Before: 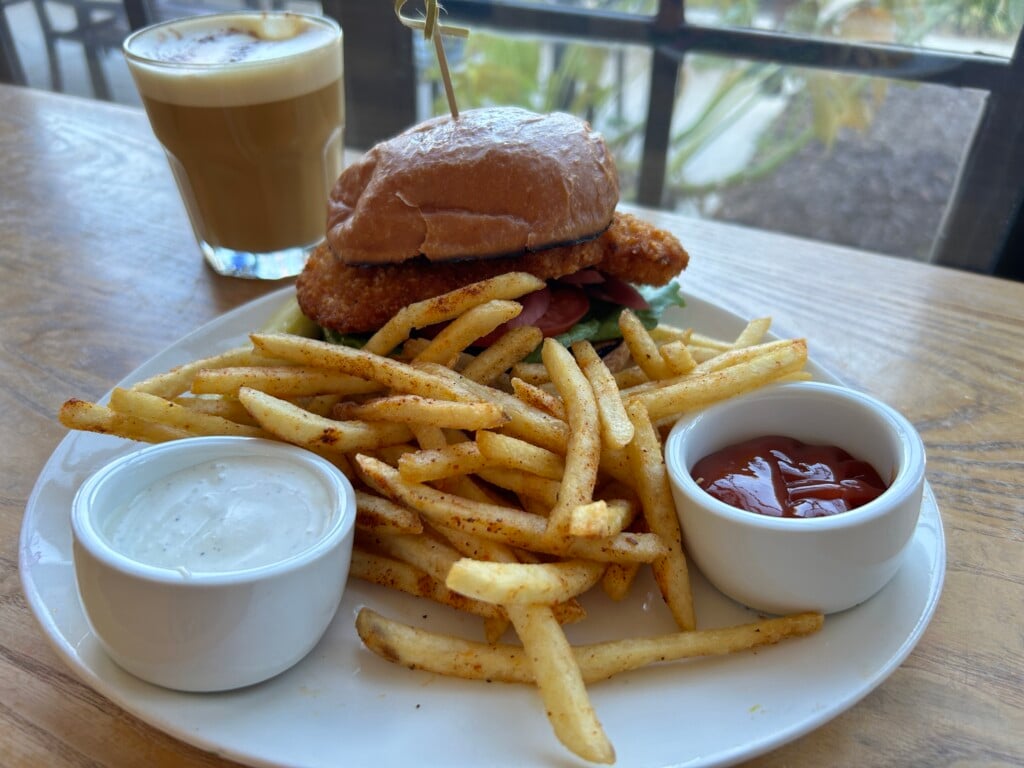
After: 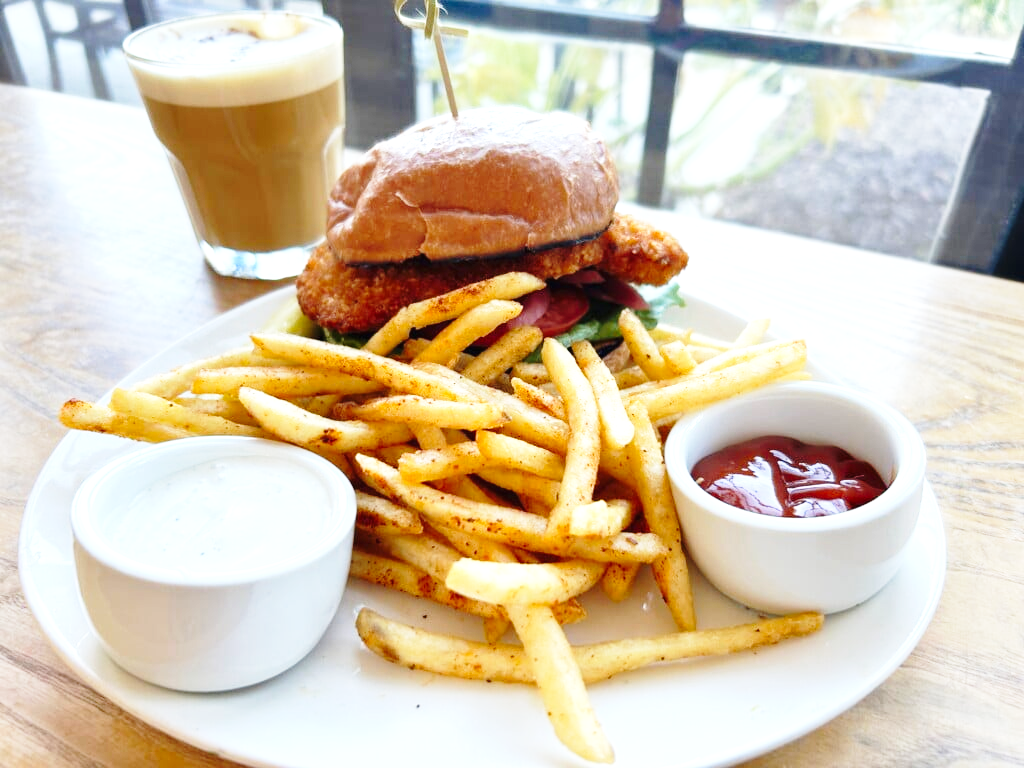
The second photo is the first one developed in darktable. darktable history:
exposure: black level correction -0.001, exposure 0.9 EV, compensate exposure bias true, compensate highlight preservation false
base curve: curves: ch0 [(0, 0) (0.028, 0.03) (0.121, 0.232) (0.46, 0.748) (0.859, 0.968) (1, 1)], preserve colors none
